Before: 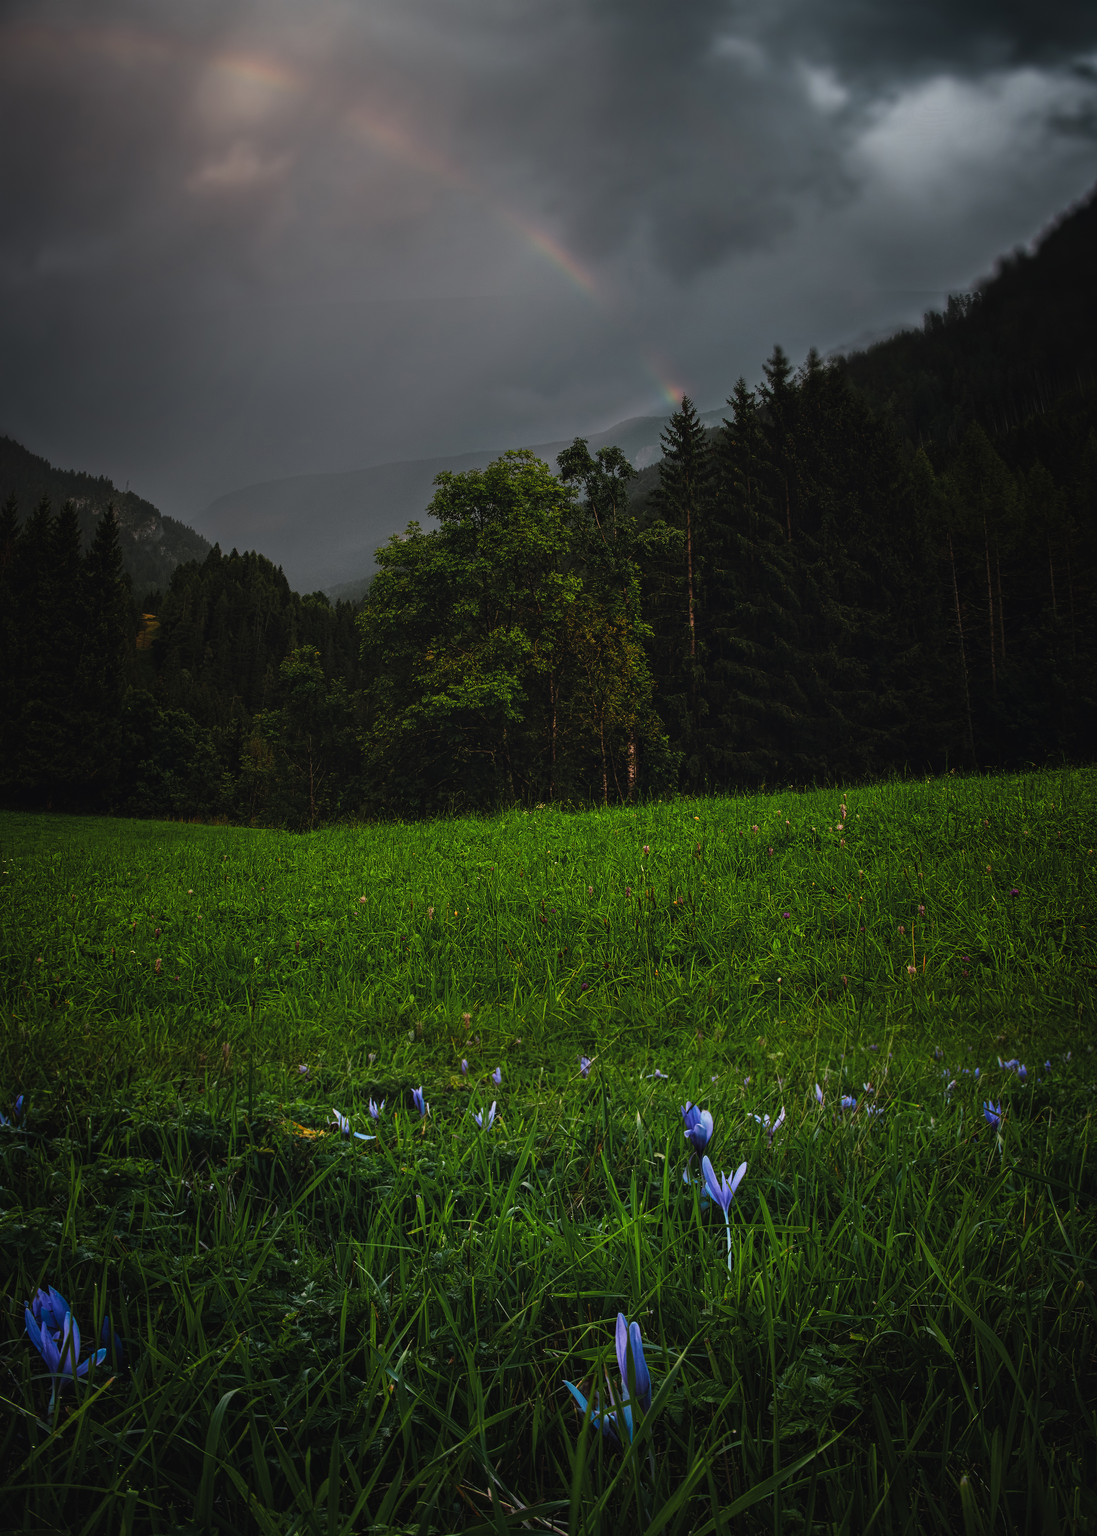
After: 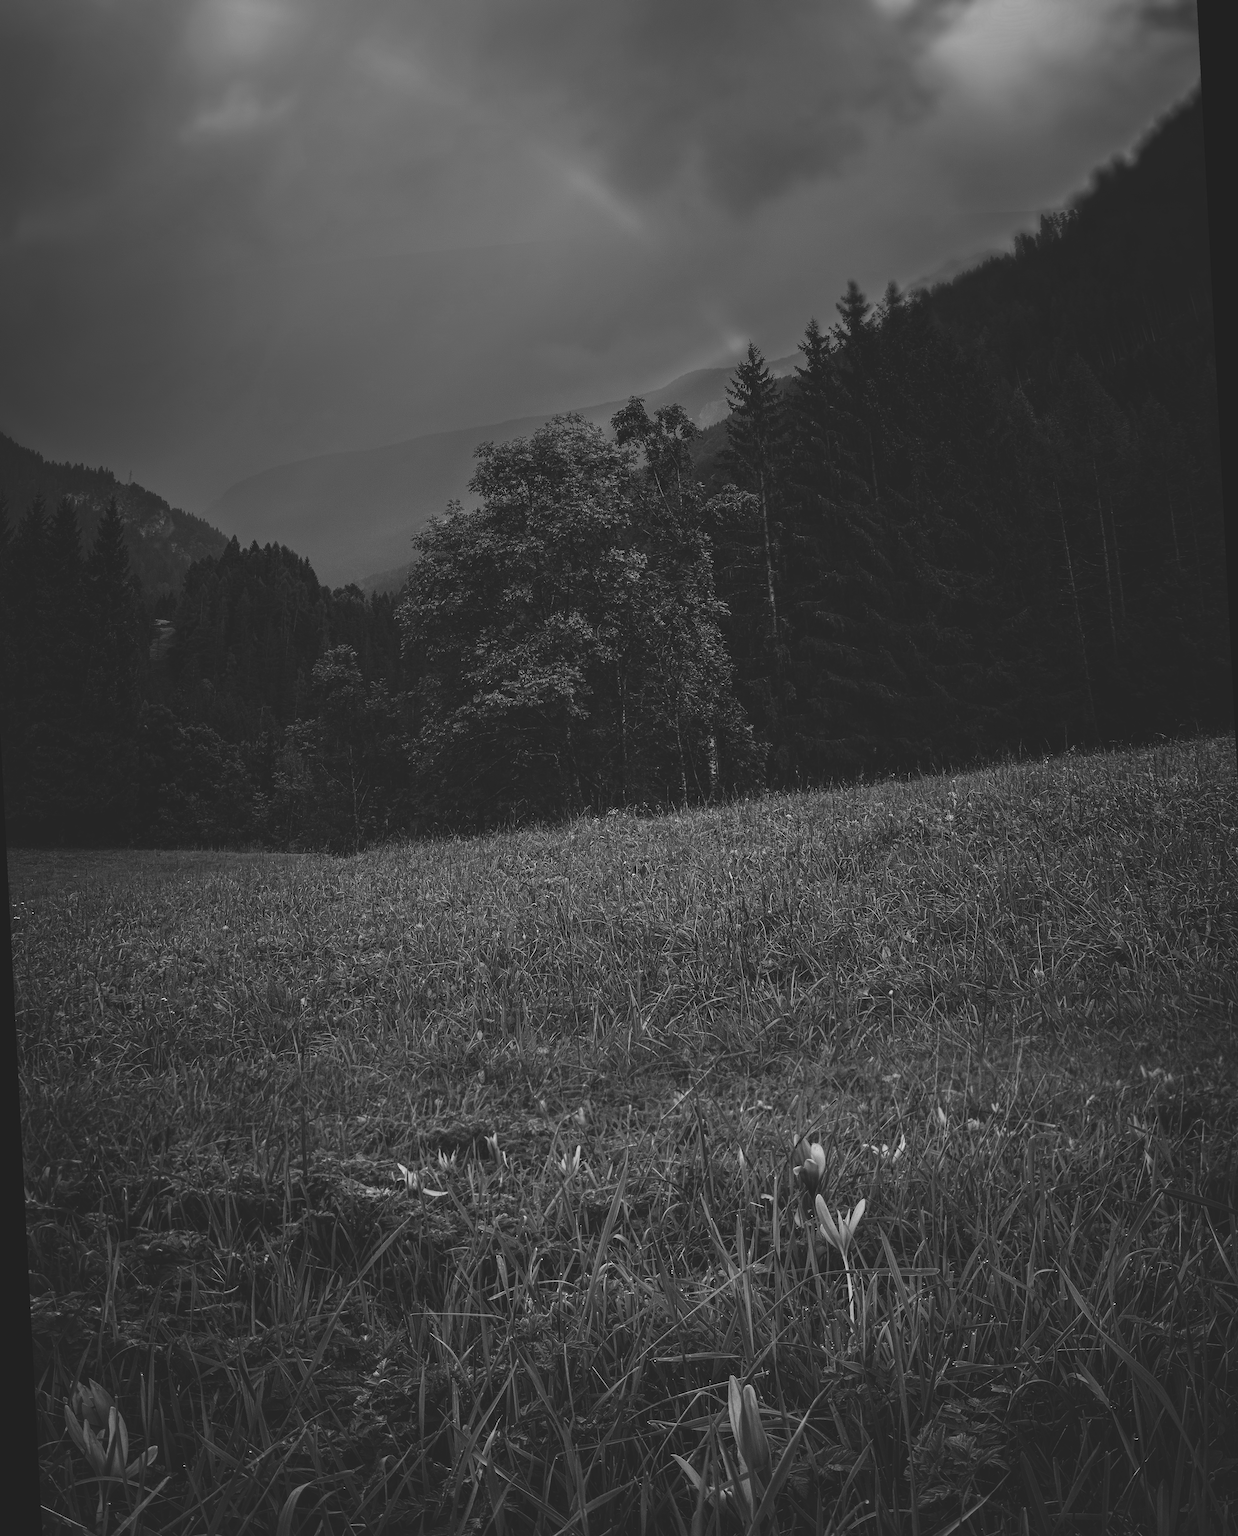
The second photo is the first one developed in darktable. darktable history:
white balance: red 0.978, blue 0.999
rotate and perspective: rotation -3°, crop left 0.031, crop right 0.968, crop top 0.07, crop bottom 0.93
exposure: black level correction -0.015, compensate highlight preservation false
monochrome: on, module defaults
